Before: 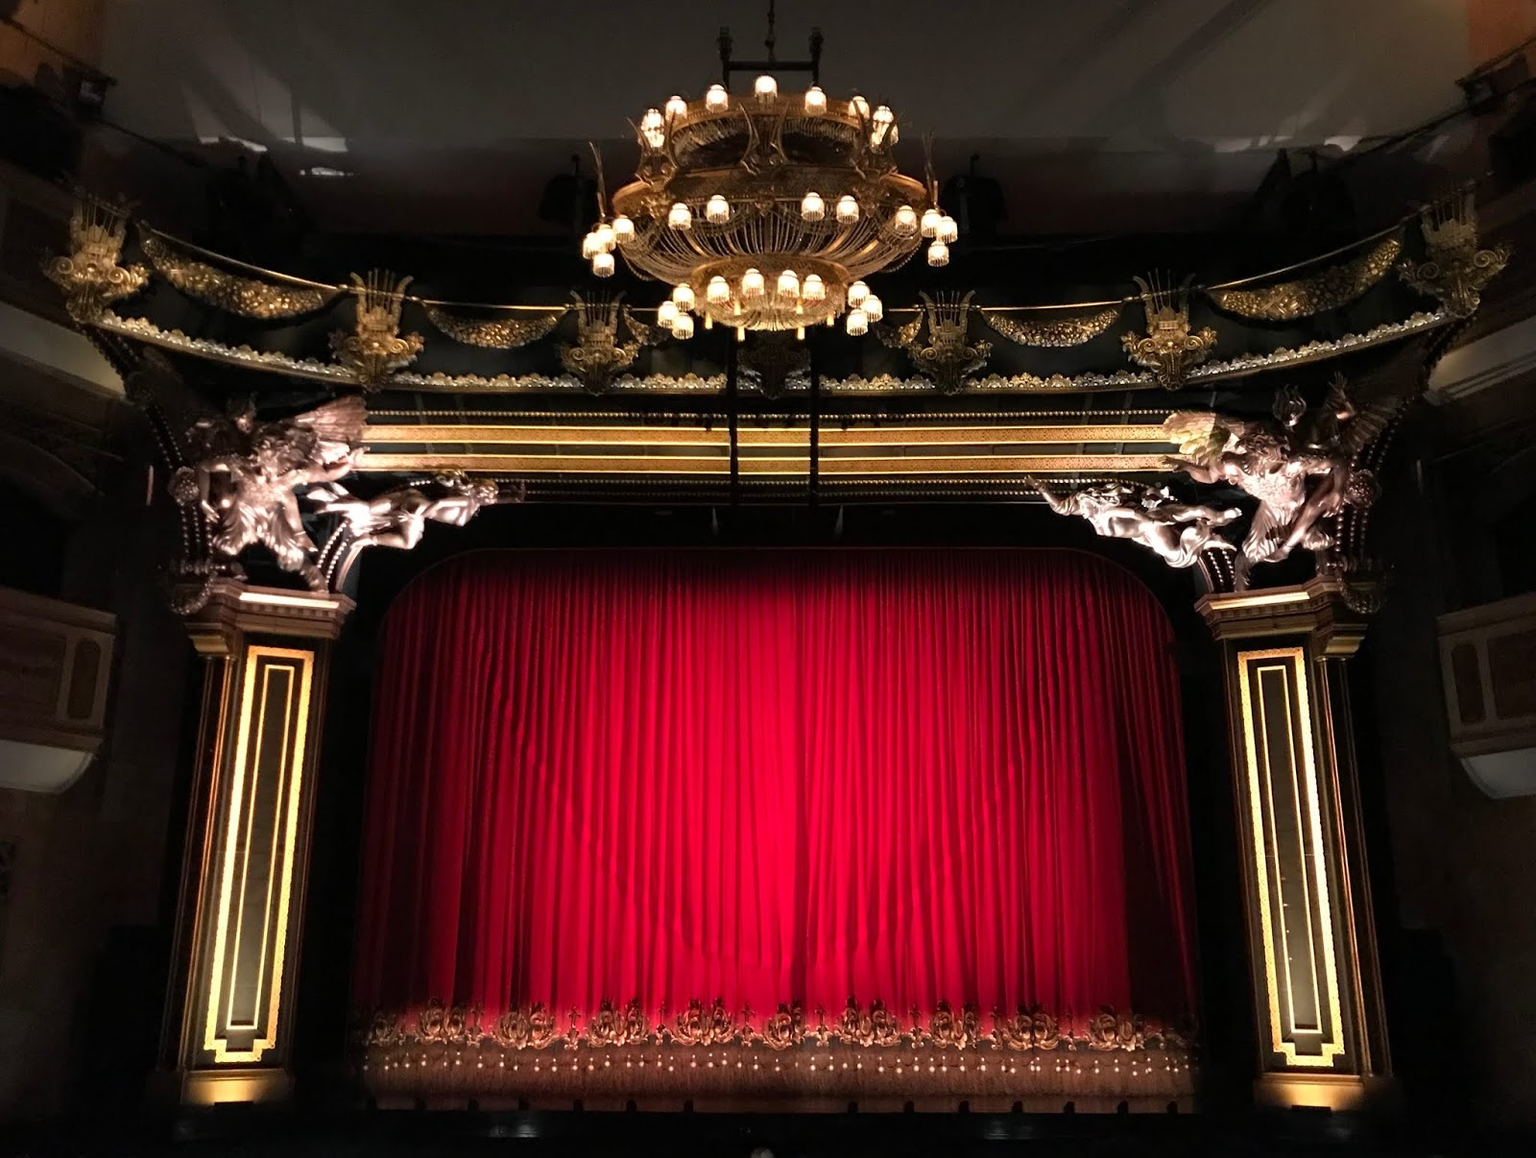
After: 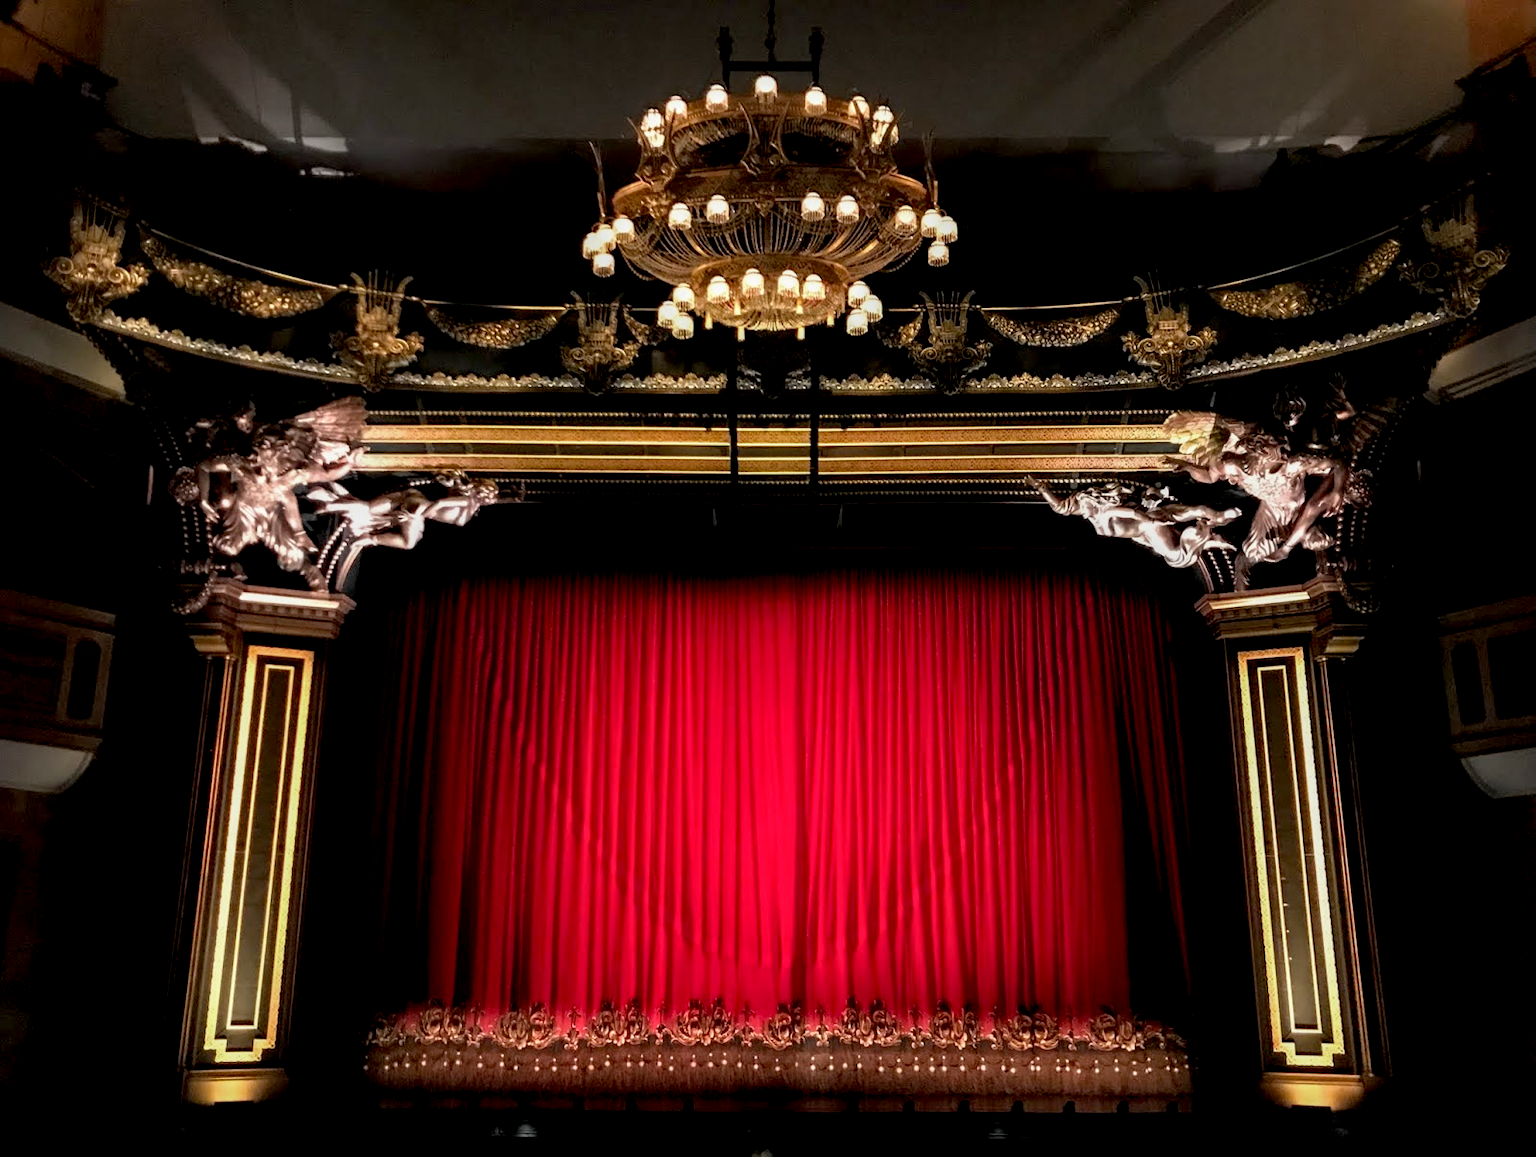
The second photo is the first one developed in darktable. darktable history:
local contrast: on, module defaults
exposure: black level correction 0.01, exposure 0.009 EV, compensate highlight preservation false
